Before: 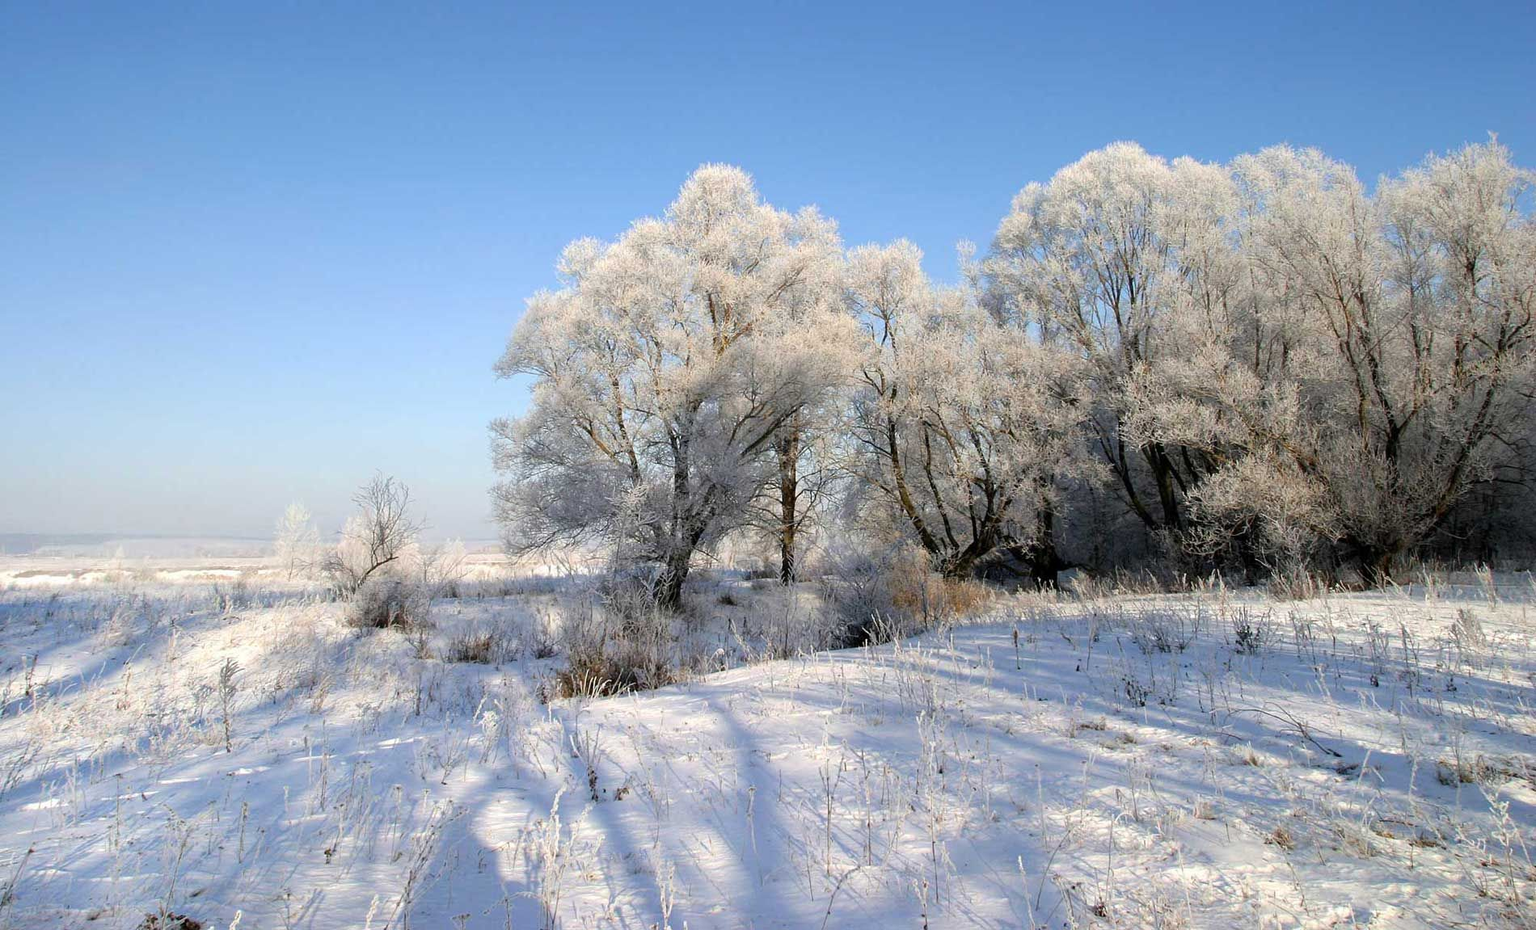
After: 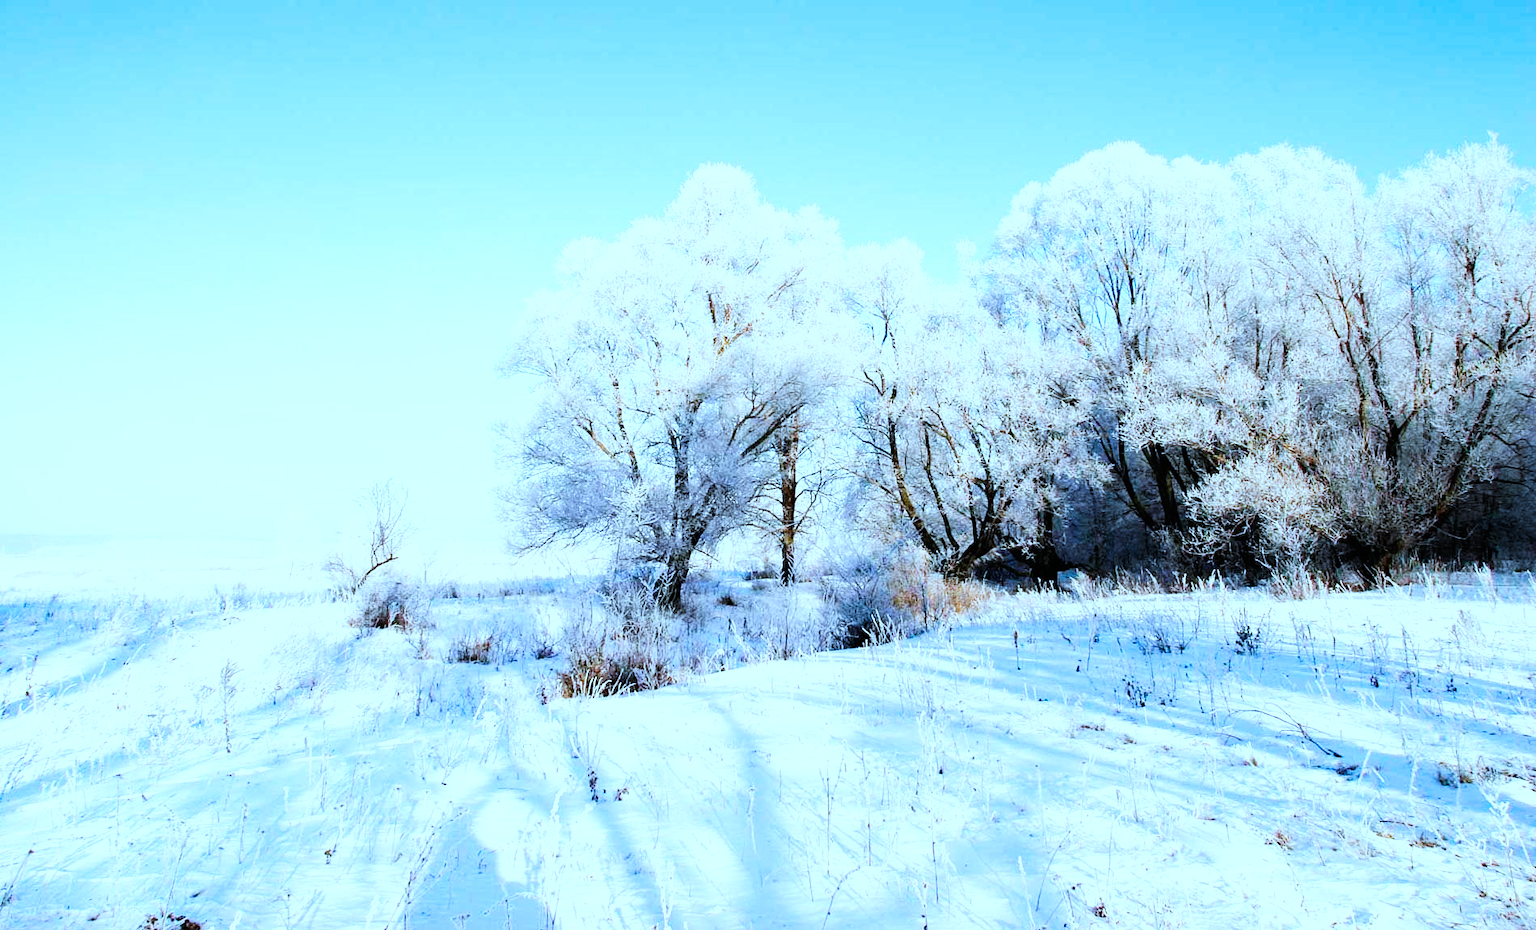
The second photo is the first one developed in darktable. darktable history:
base curve: curves: ch0 [(0, 0) (0.007, 0.004) (0.027, 0.03) (0.046, 0.07) (0.207, 0.54) (0.442, 0.872) (0.673, 0.972) (1, 1)], preserve colors none
white balance: red 0.967, blue 1.119, emerald 0.756
color correction: highlights a* -10.69, highlights b* -19.19
